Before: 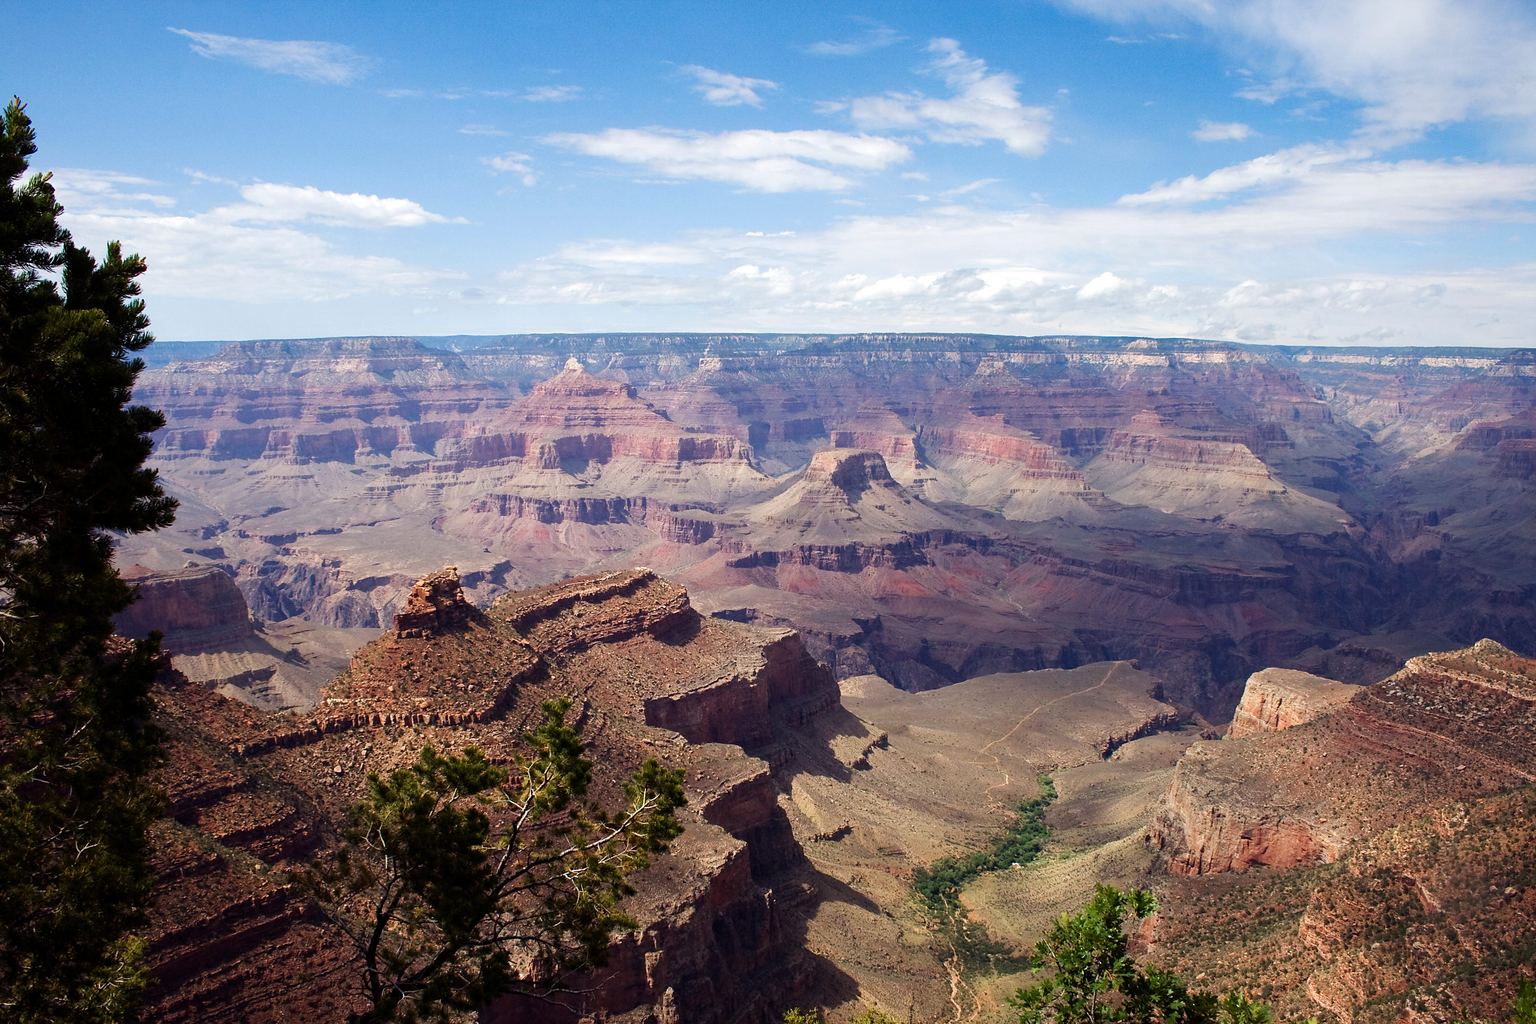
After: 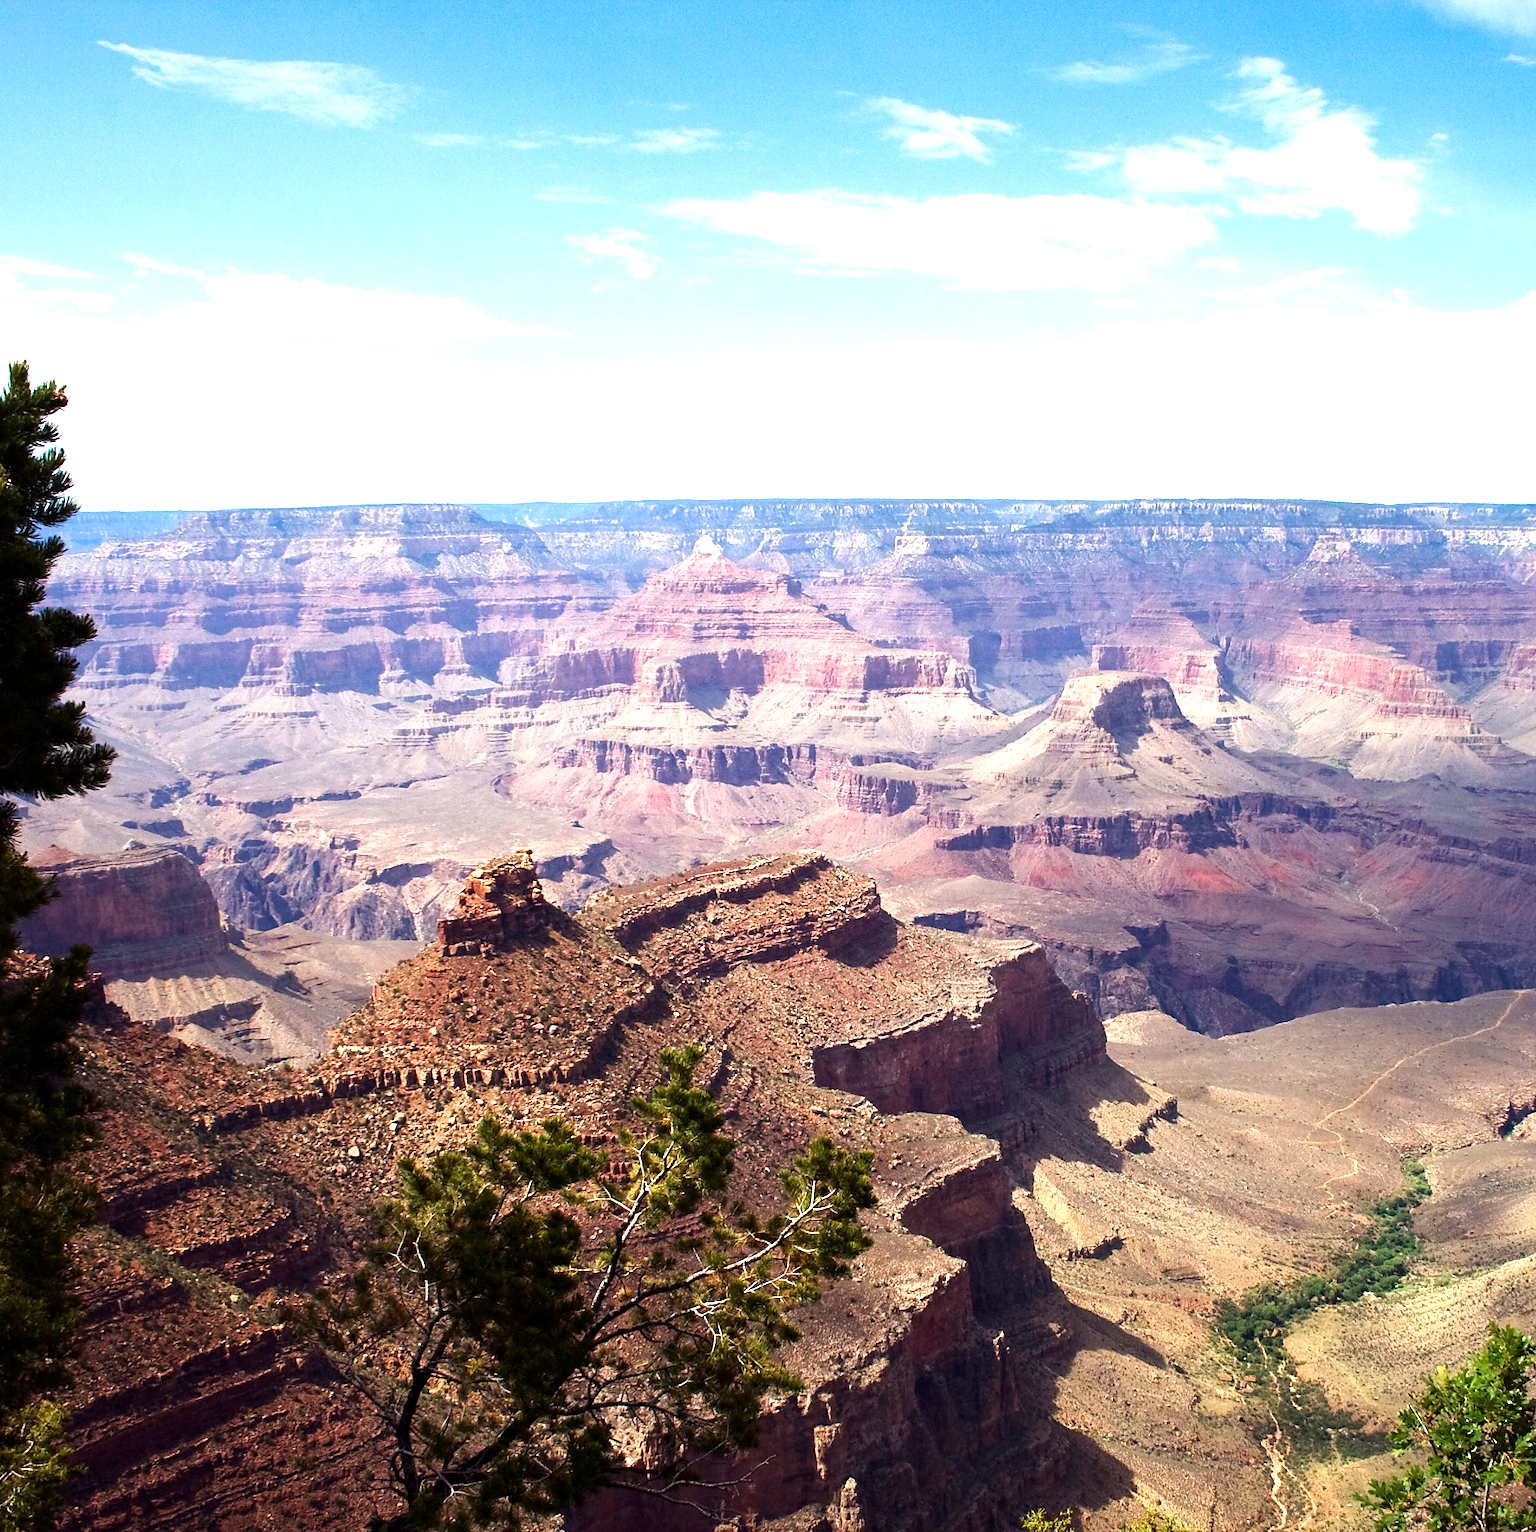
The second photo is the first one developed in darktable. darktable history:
contrast brightness saturation: contrast 0.026, brightness -0.04
exposure: exposure 1.001 EV, compensate highlight preservation false
crop and rotate: left 6.623%, right 26.568%
